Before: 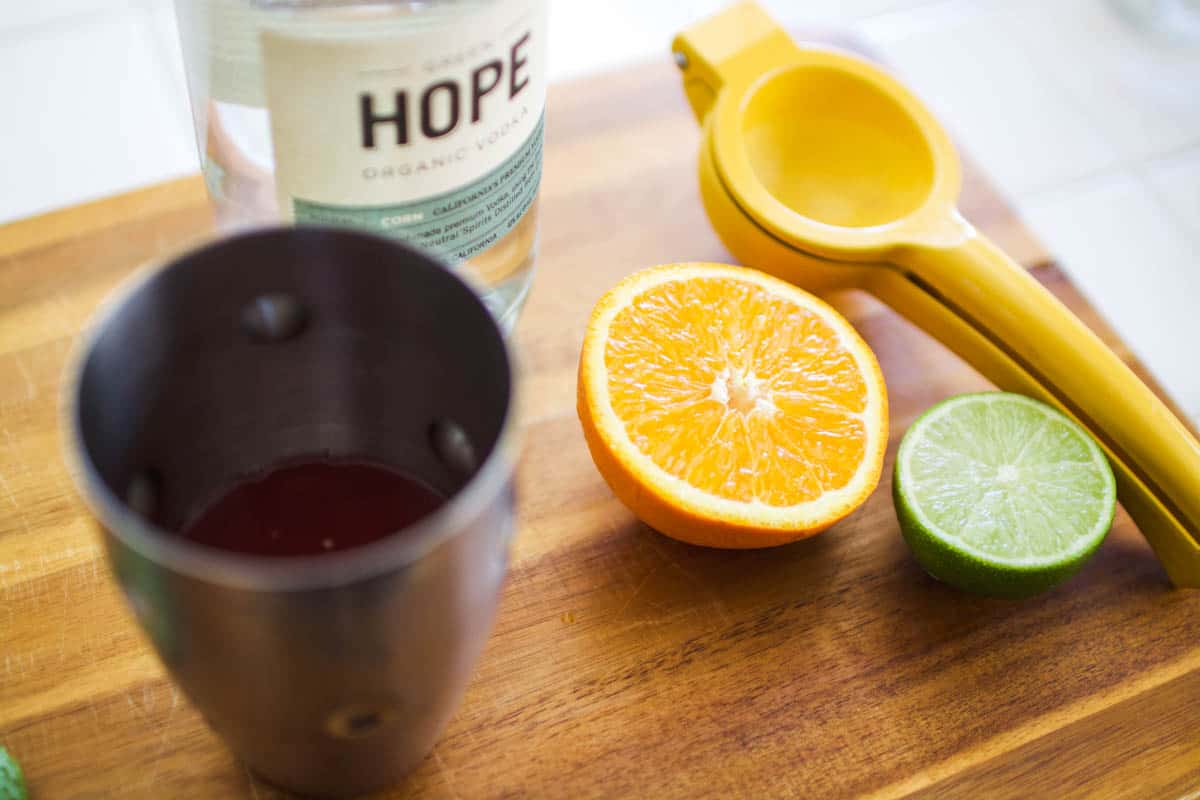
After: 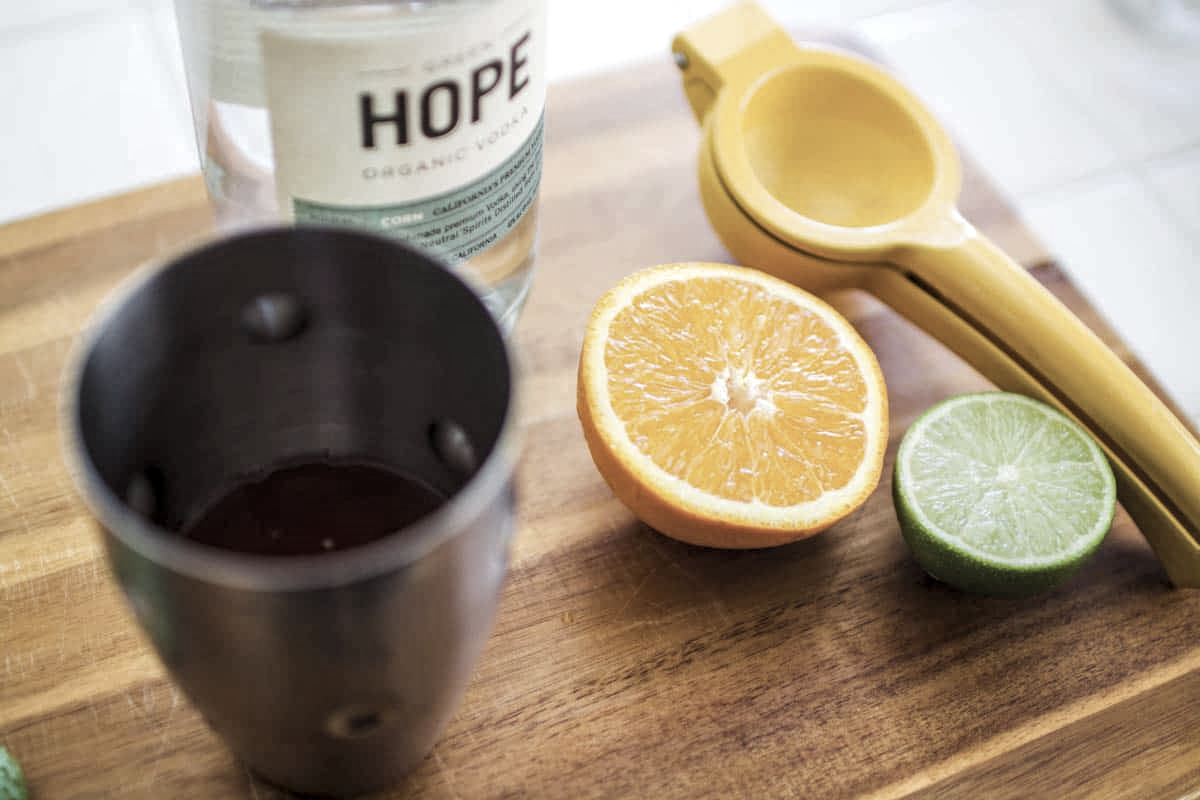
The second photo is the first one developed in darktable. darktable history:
levels: mode automatic, black 0.023%, white 99.97%, levels [0.062, 0.494, 0.925]
local contrast: on, module defaults
contrast brightness saturation: contrast -0.05, saturation -0.41
